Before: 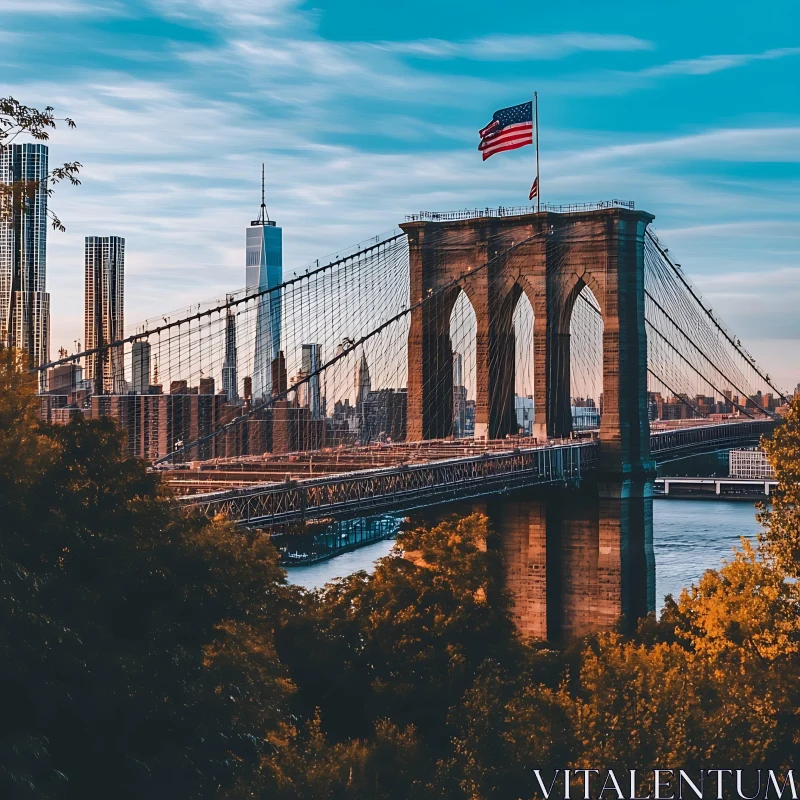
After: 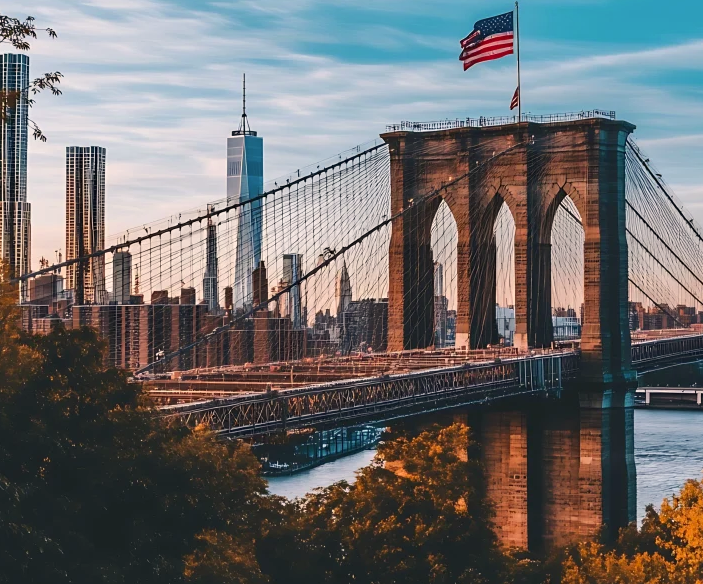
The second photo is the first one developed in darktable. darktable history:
crop and rotate: left 2.434%, top 11.295%, right 9.572%, bottom 15.657%
color correction: highlights a* 3.81, highlights b* 5.11
